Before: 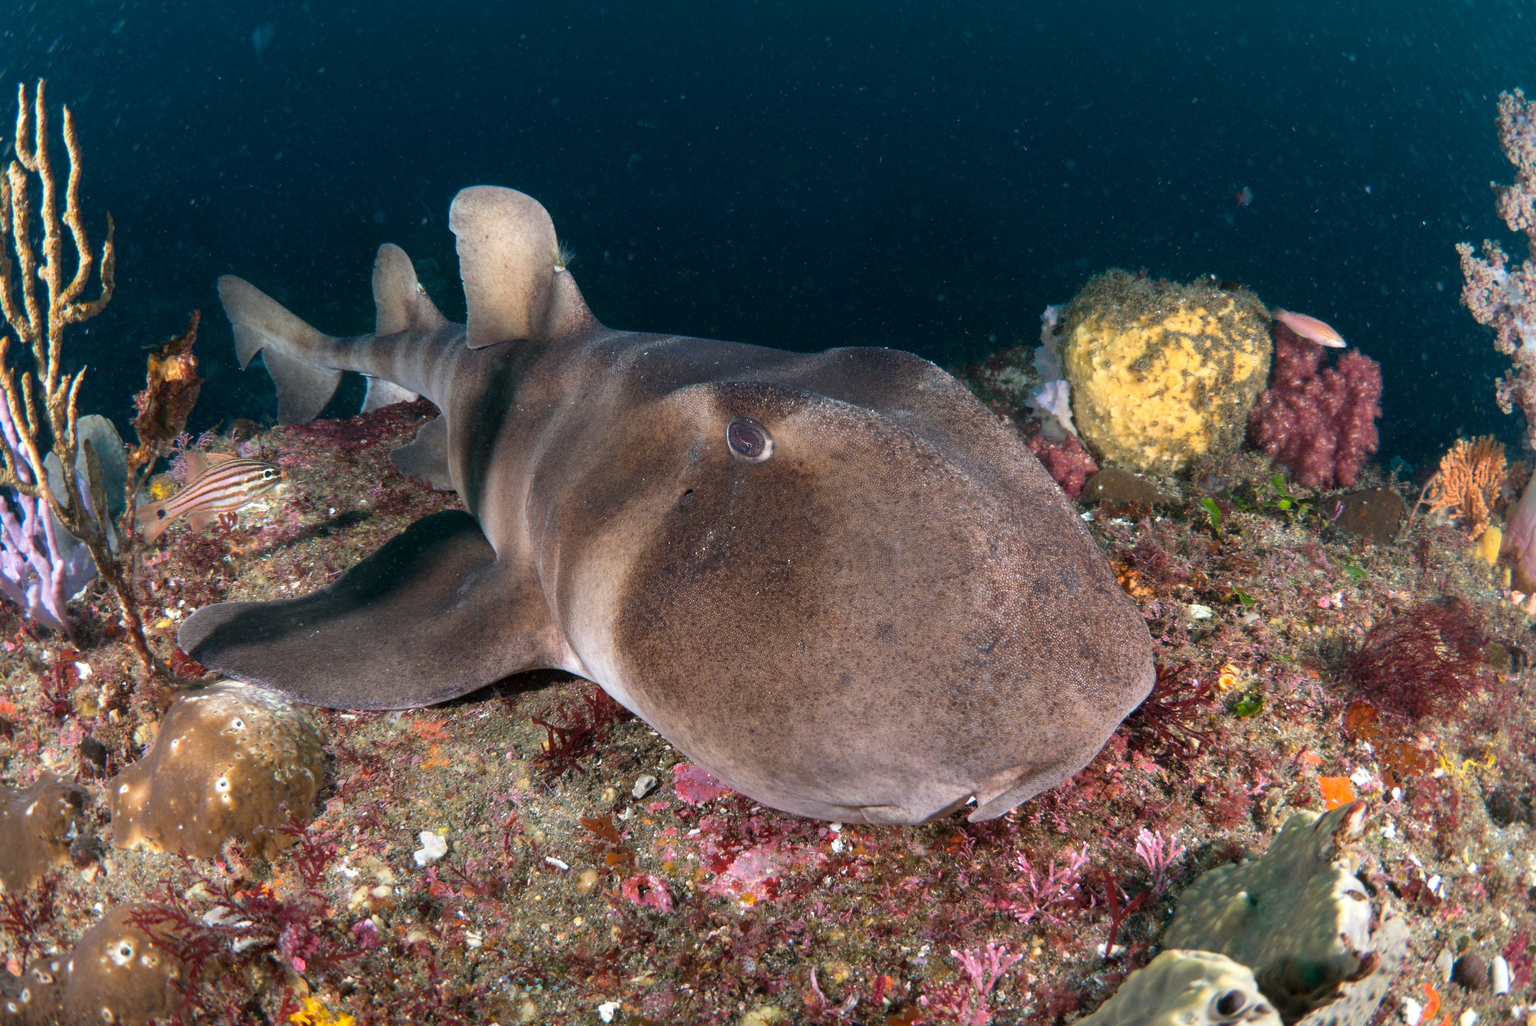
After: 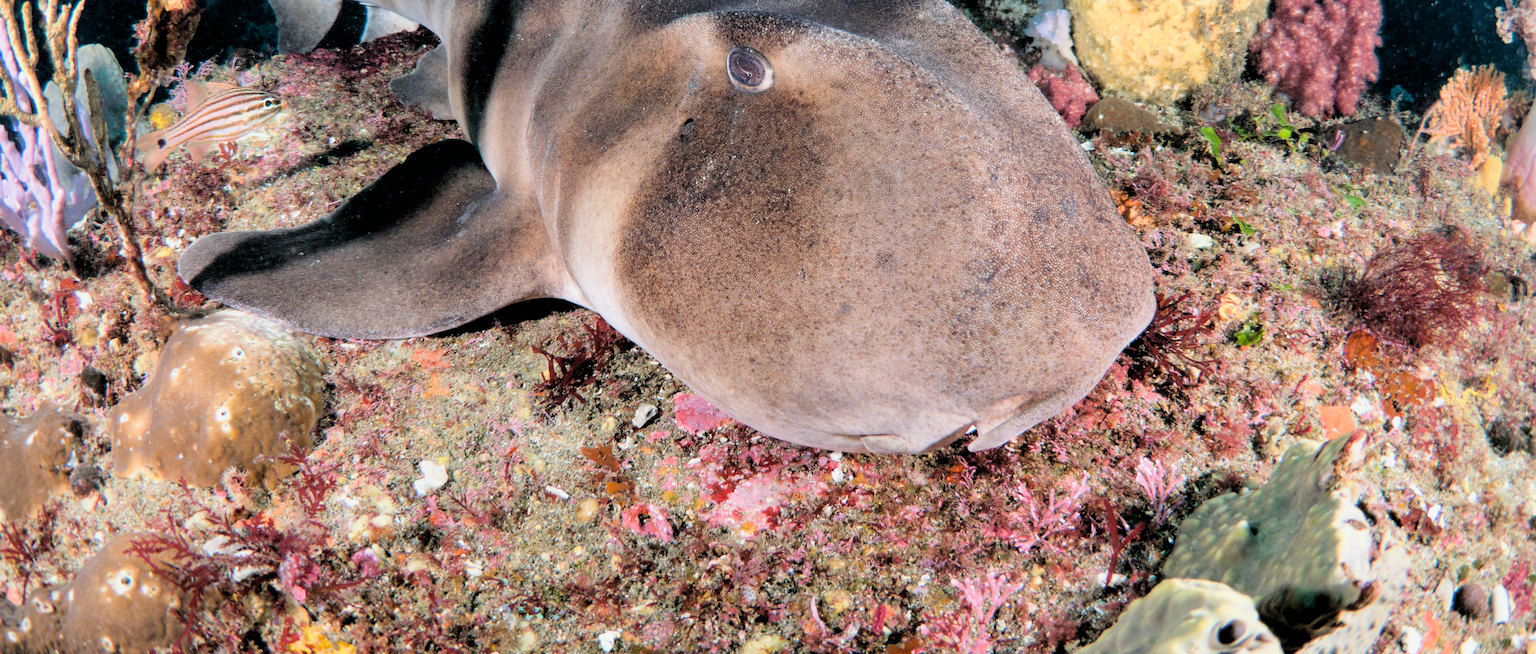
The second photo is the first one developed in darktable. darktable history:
crop and rotate: top 36.172%
filmic rgb: black relative exposure -2.81 EV, white relative exposure 4.56 EV, threshold 5.96 EV, hardness 1.75, contrast 1.259, enable highlight reconstruction true
exposure: black level correction 0, exposure 1.104 EV, compensate highlight preservation false
